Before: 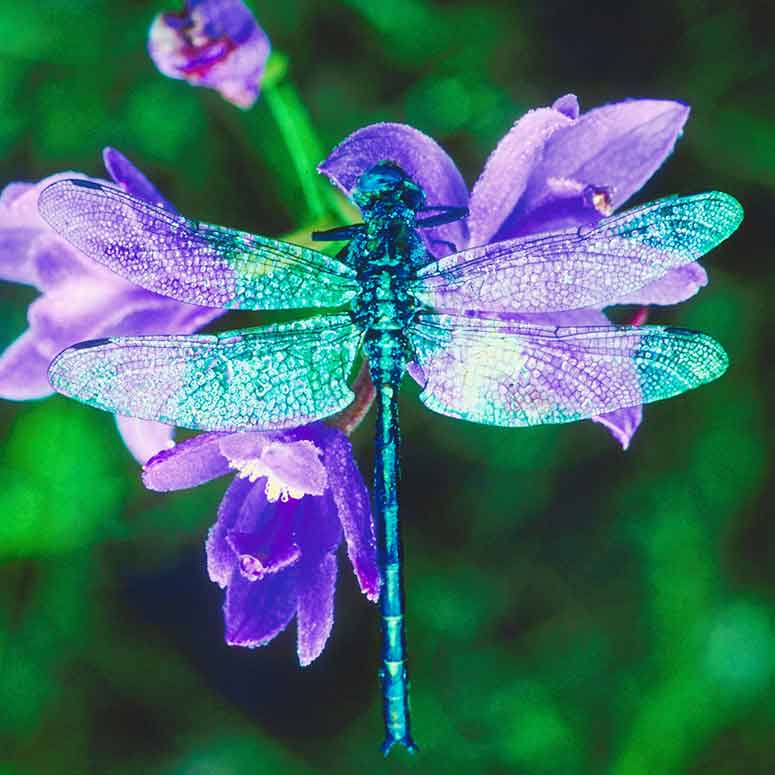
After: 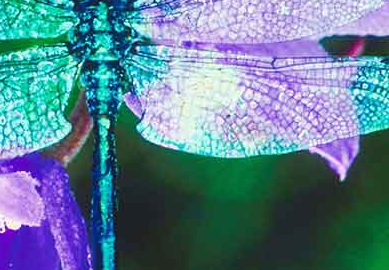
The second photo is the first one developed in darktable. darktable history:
crop: left 36.524%, top 34.755%, right 13.156%, bottom 30.398%
